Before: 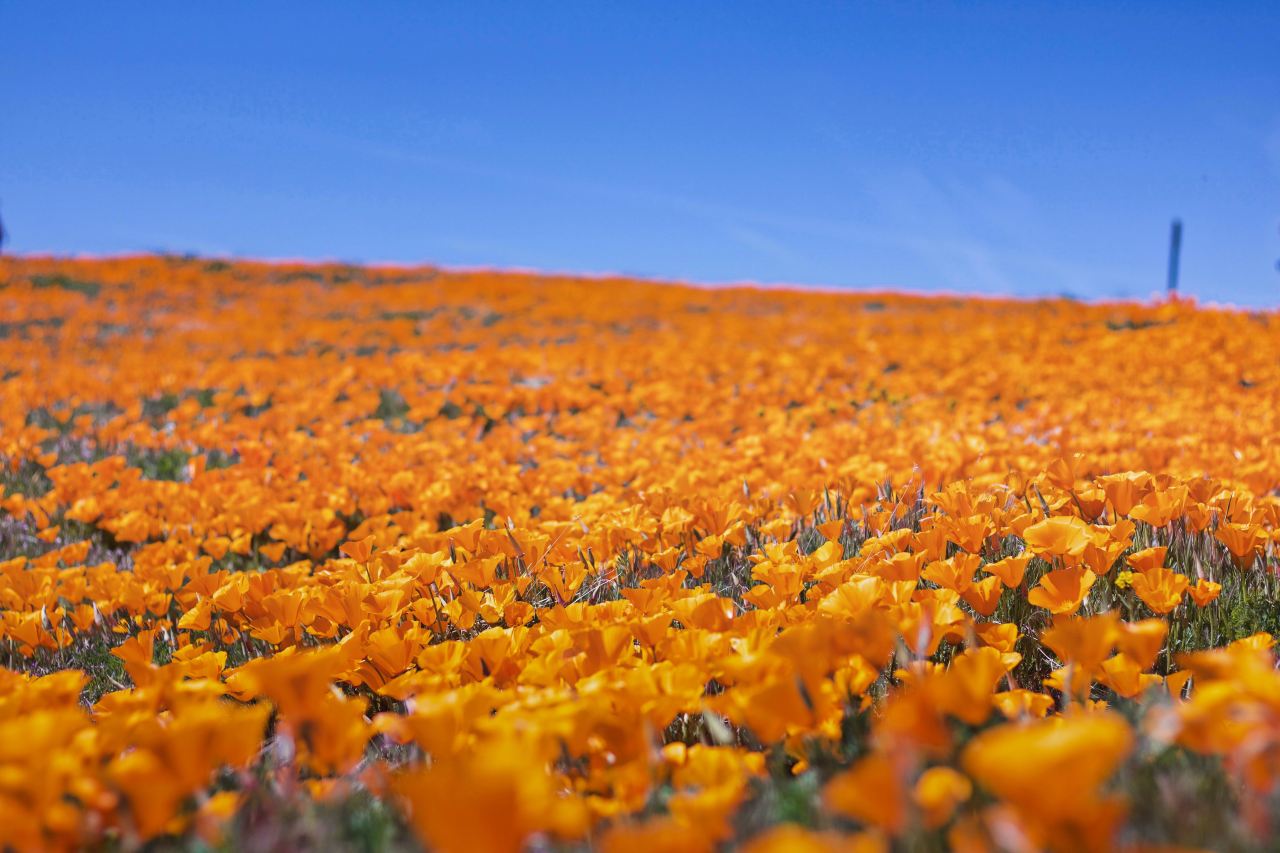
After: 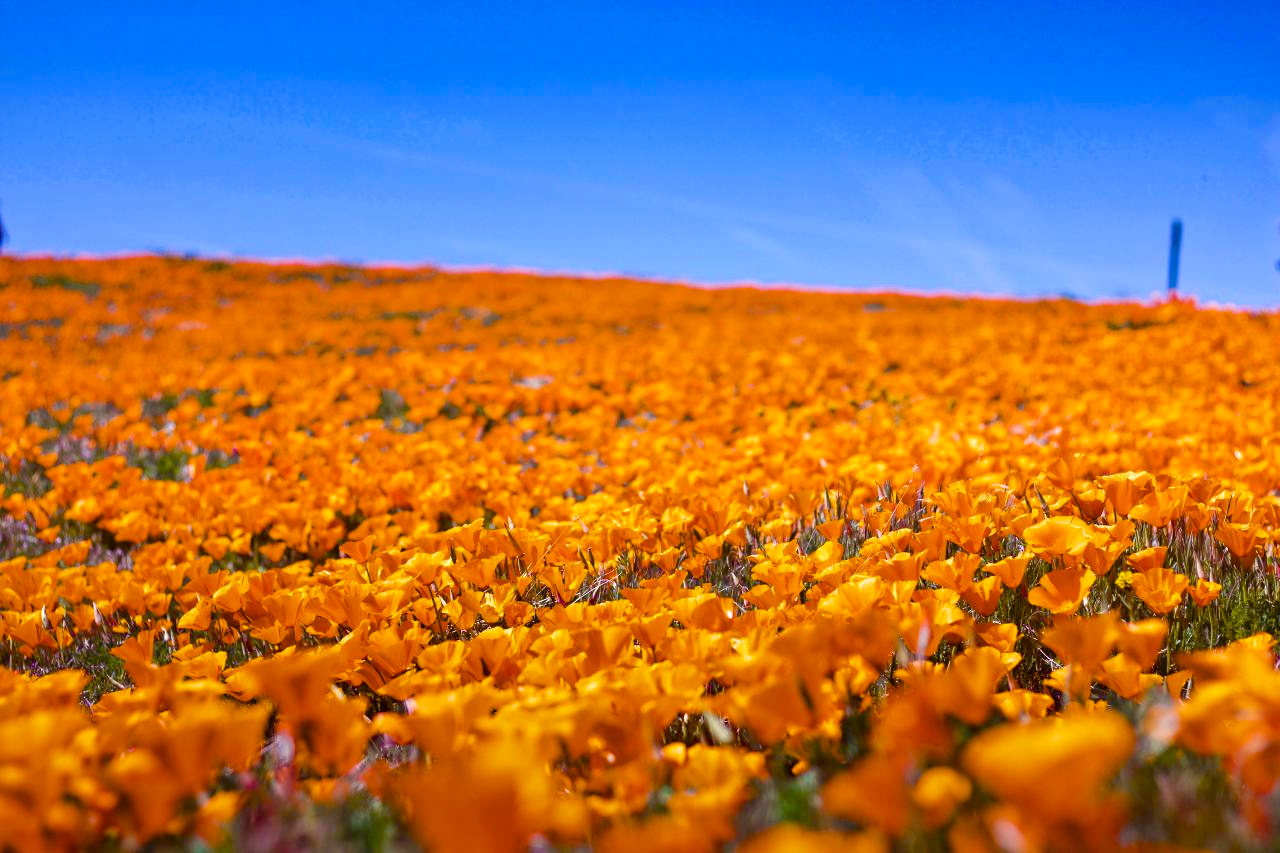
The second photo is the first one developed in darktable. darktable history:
color balance rgb: power › chroma 1.072%, power › hue 27.4°, linear chroma grading › global chroma 15.414%, perceptual saturation grading › global saturation 20%, perceptual saturation grading › highlights -25.049%, perceptual saturation grading › shadows 49.693%, contrast 15.502%
